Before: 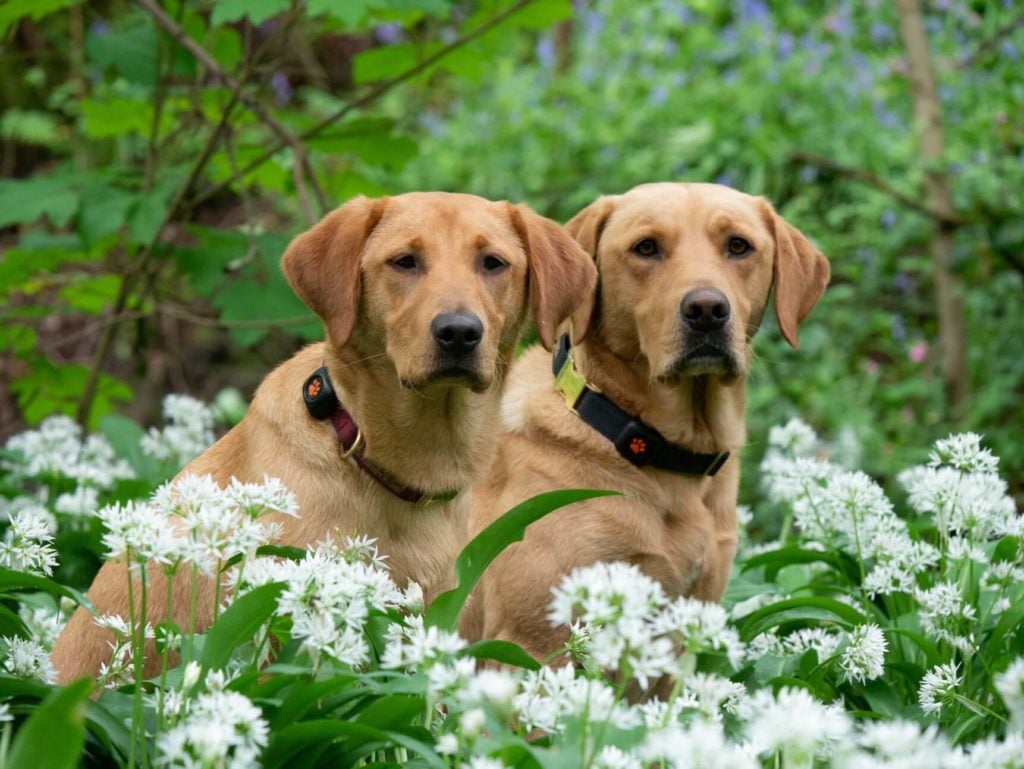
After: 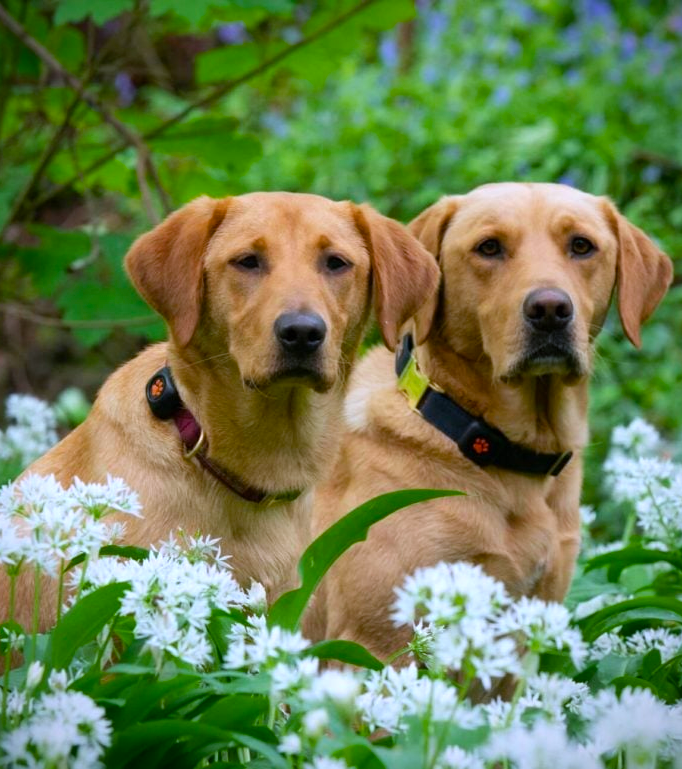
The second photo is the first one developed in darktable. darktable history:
crop: left 15.419%, right 17.914%
white balance: red 0.967, blue 1.119, emerald 0.756
vignetting: saturation 0, unbound false
color balance rgb: perceptual saturation grading › global saturation 25%, global vibrance 20%
